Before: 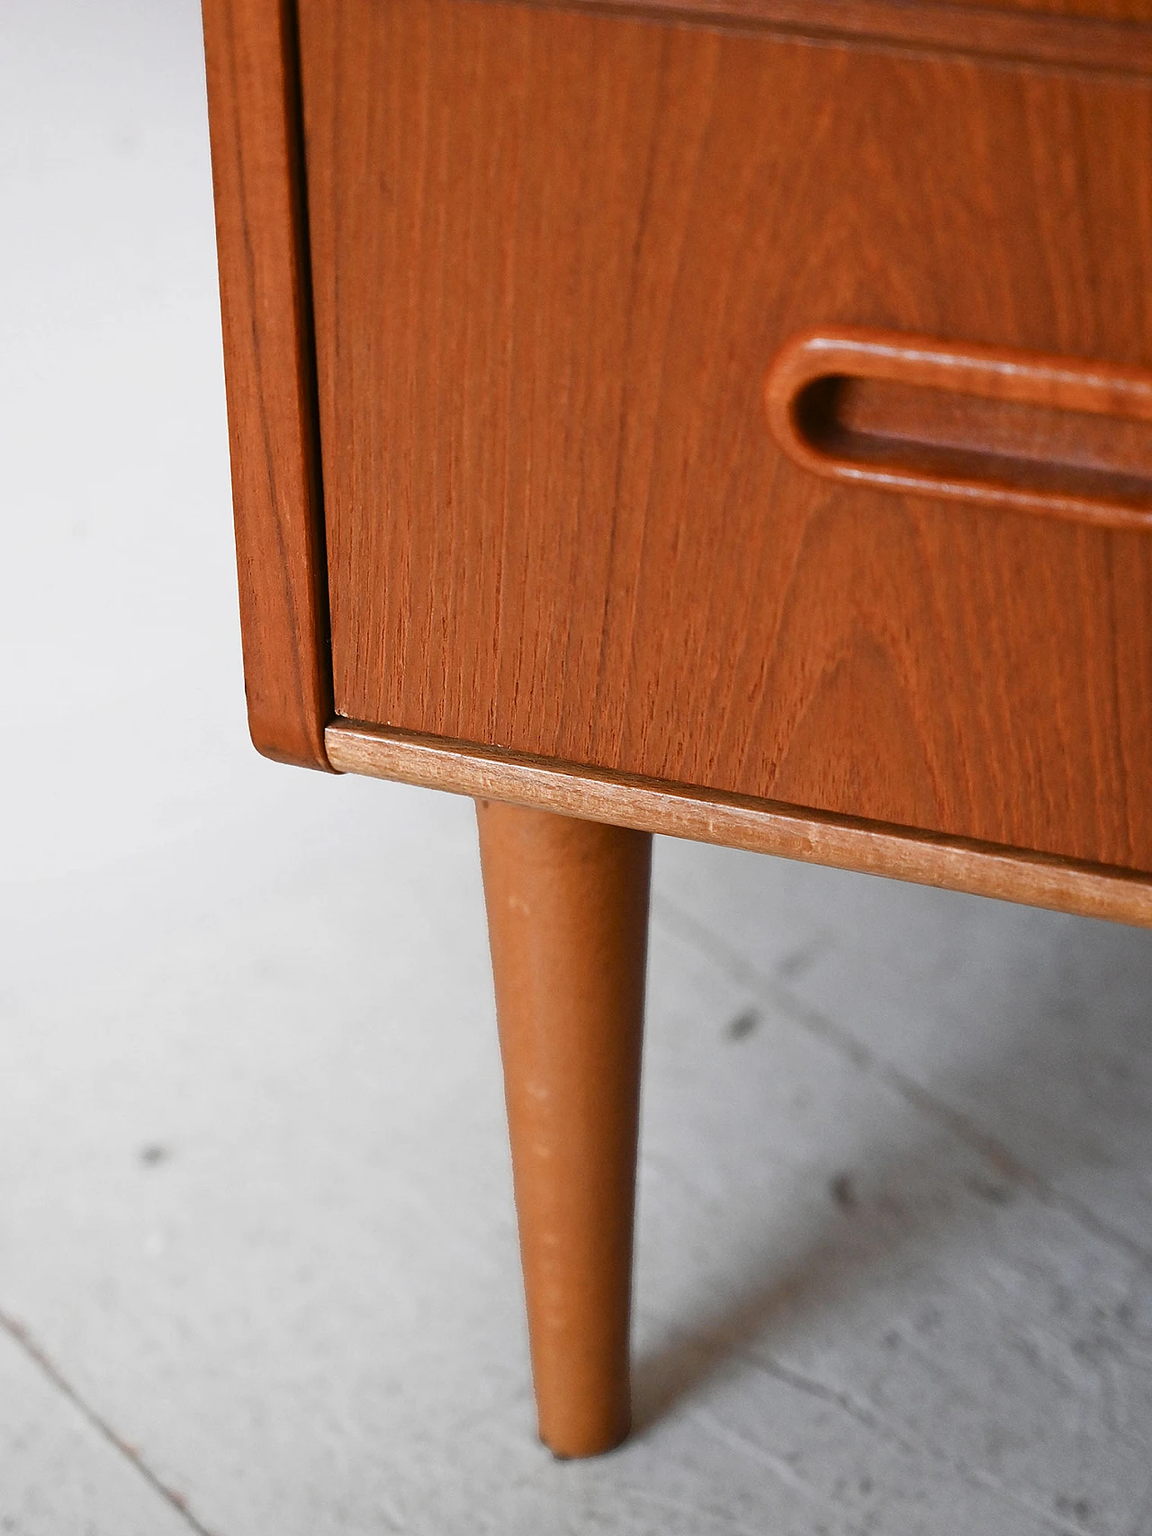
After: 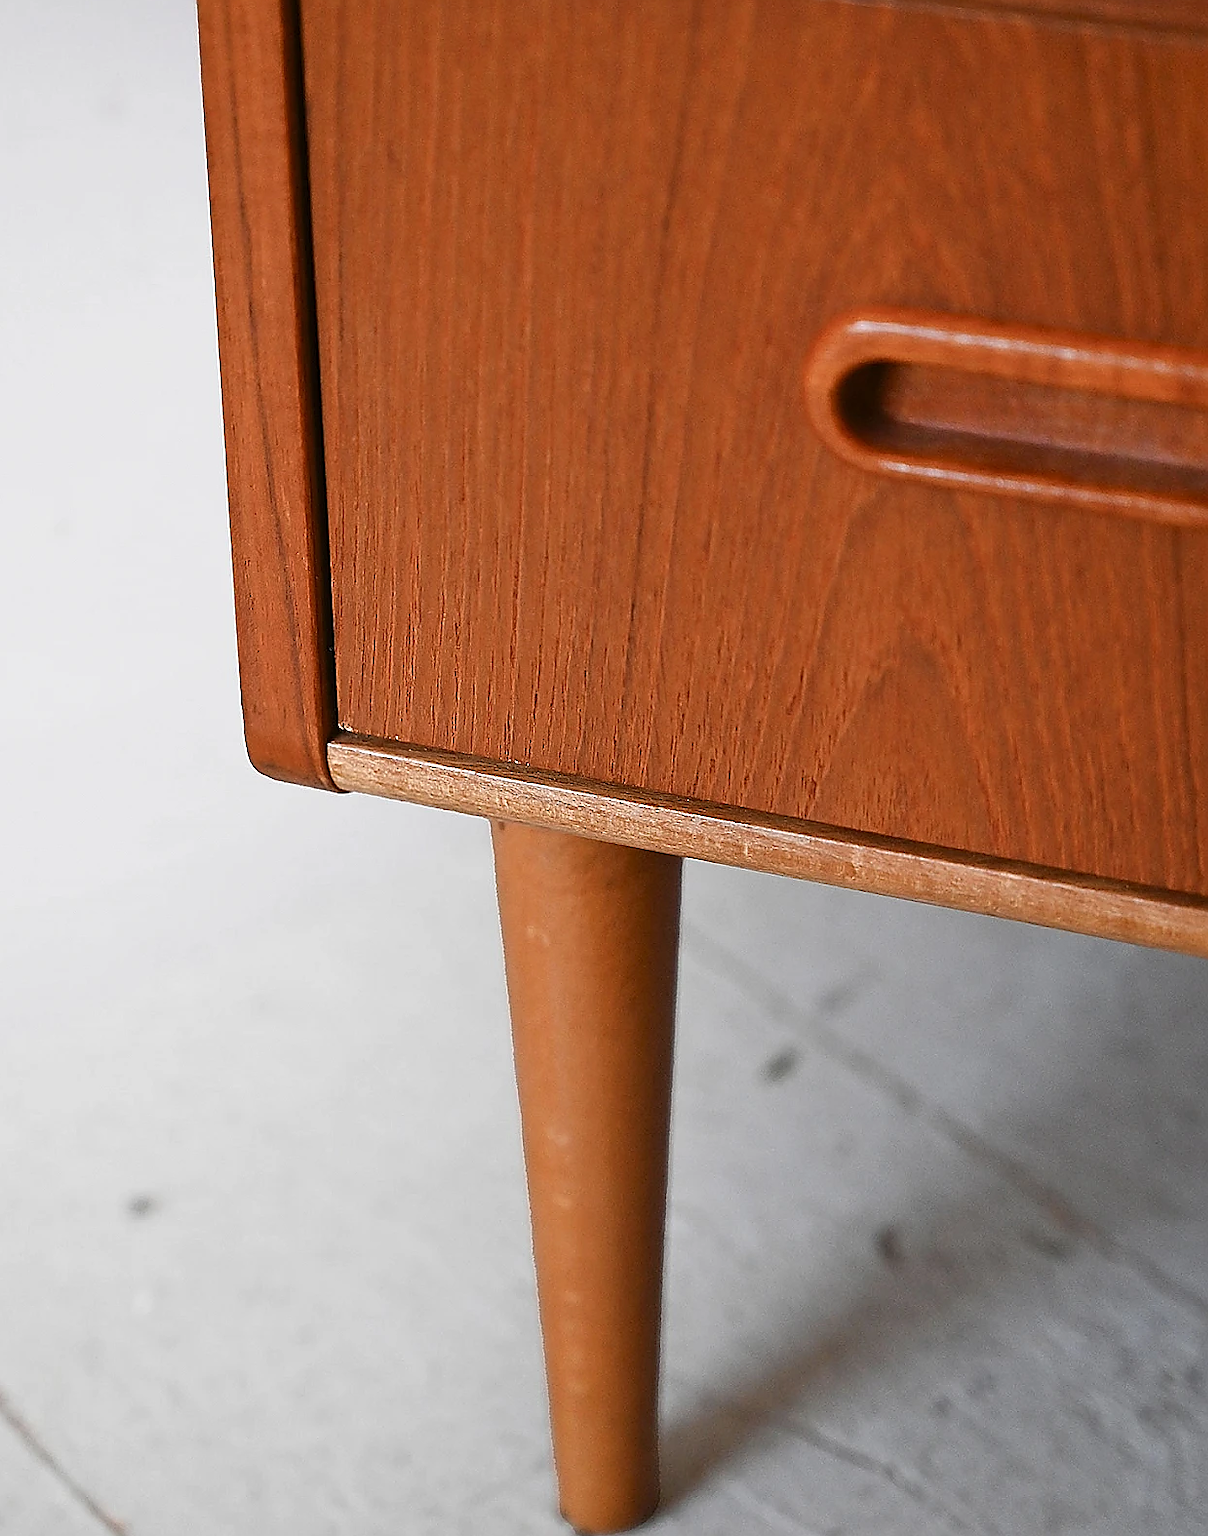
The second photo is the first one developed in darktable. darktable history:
crop: left 1.962%, top 2.797%, right 1.17%, bottom 4.888%
sharpen: radius 1.354, amount 1.26, threshold 0.837
